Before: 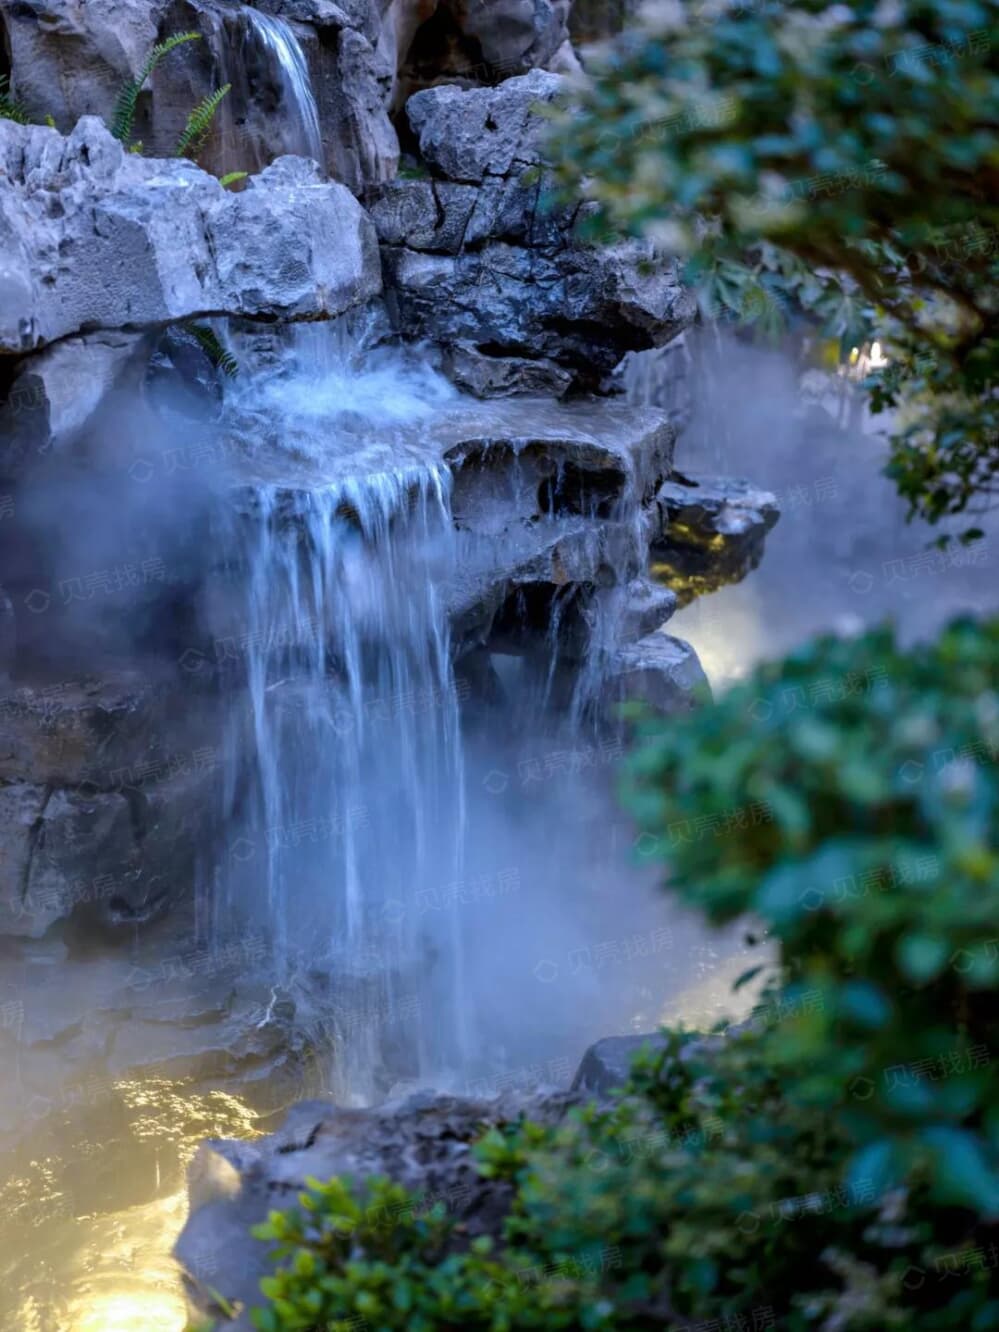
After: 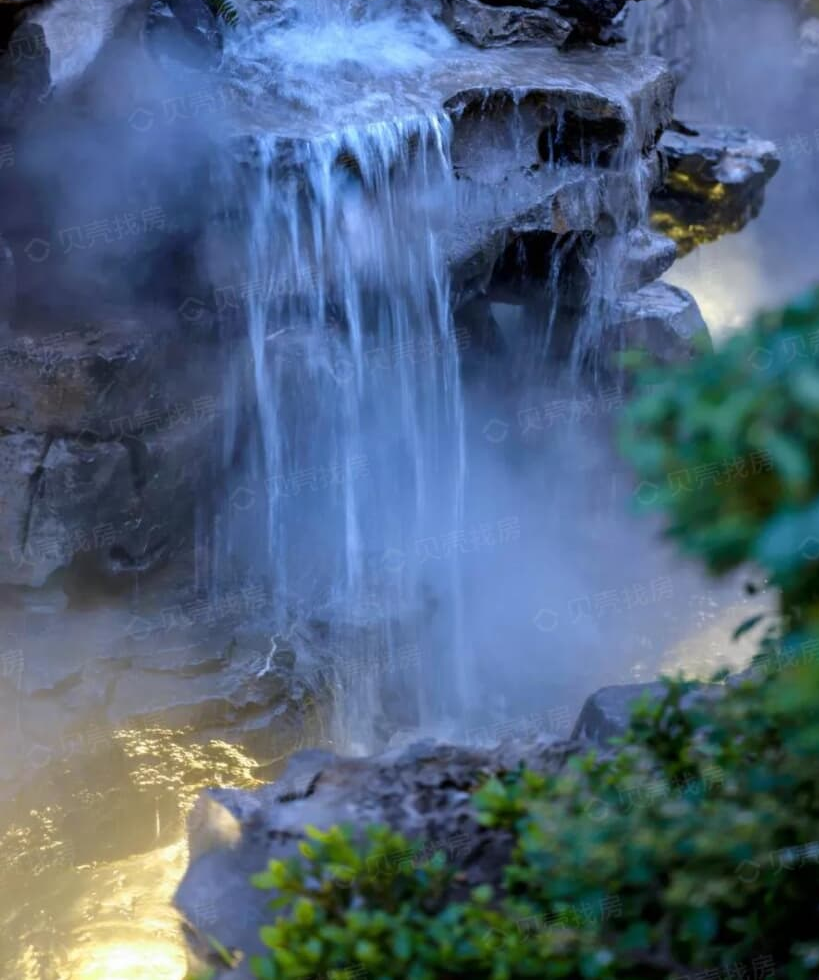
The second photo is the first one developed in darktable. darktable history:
crop: top 26.413%, right 17.988%
